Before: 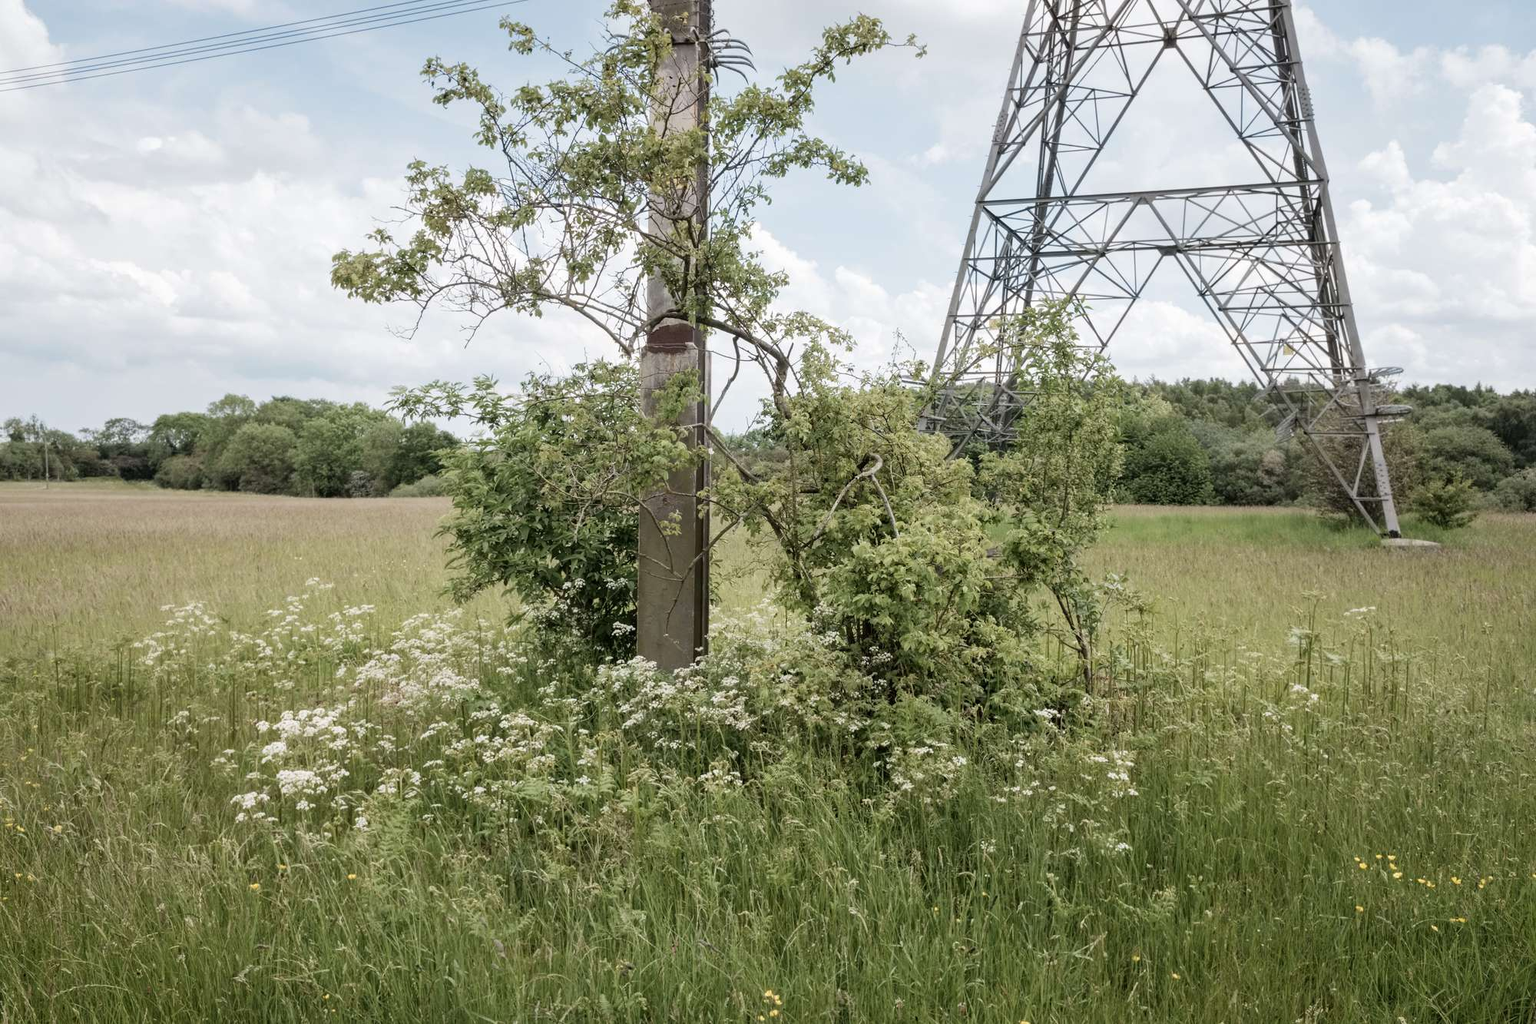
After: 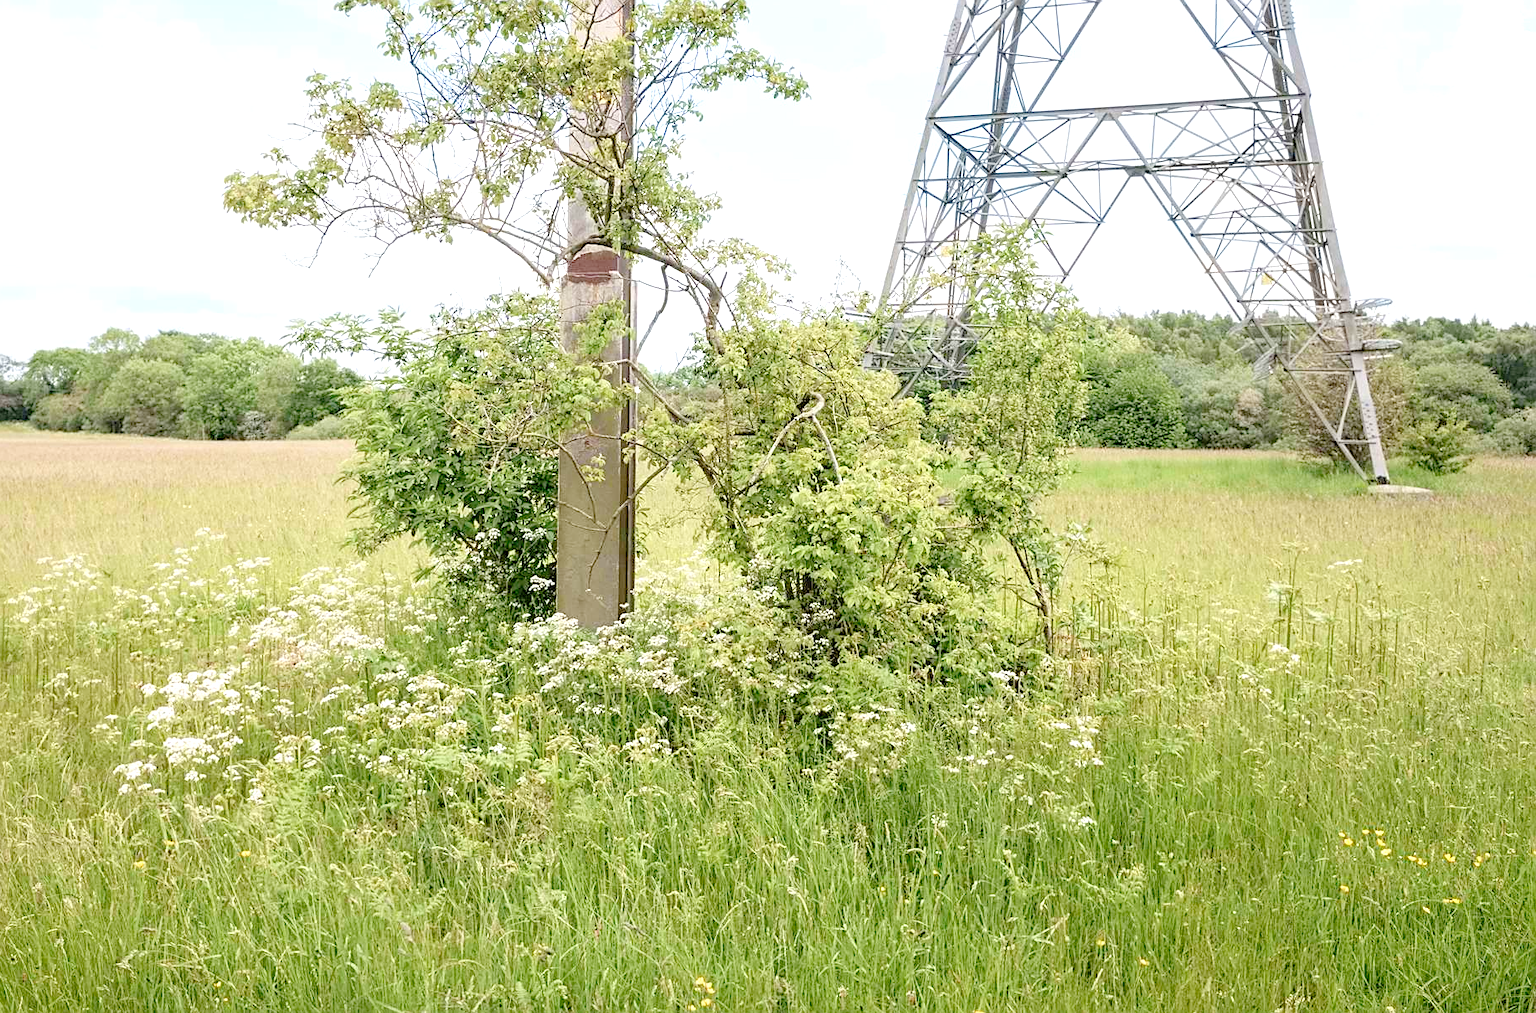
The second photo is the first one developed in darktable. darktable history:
sharpen: on, module defaults
contrast brightness saturation: contrast 0.04, saturation 0.07
levels: levels [0.008, 0.318, 0.836]
crop and rotate: left 8.262%, top 9.226%
